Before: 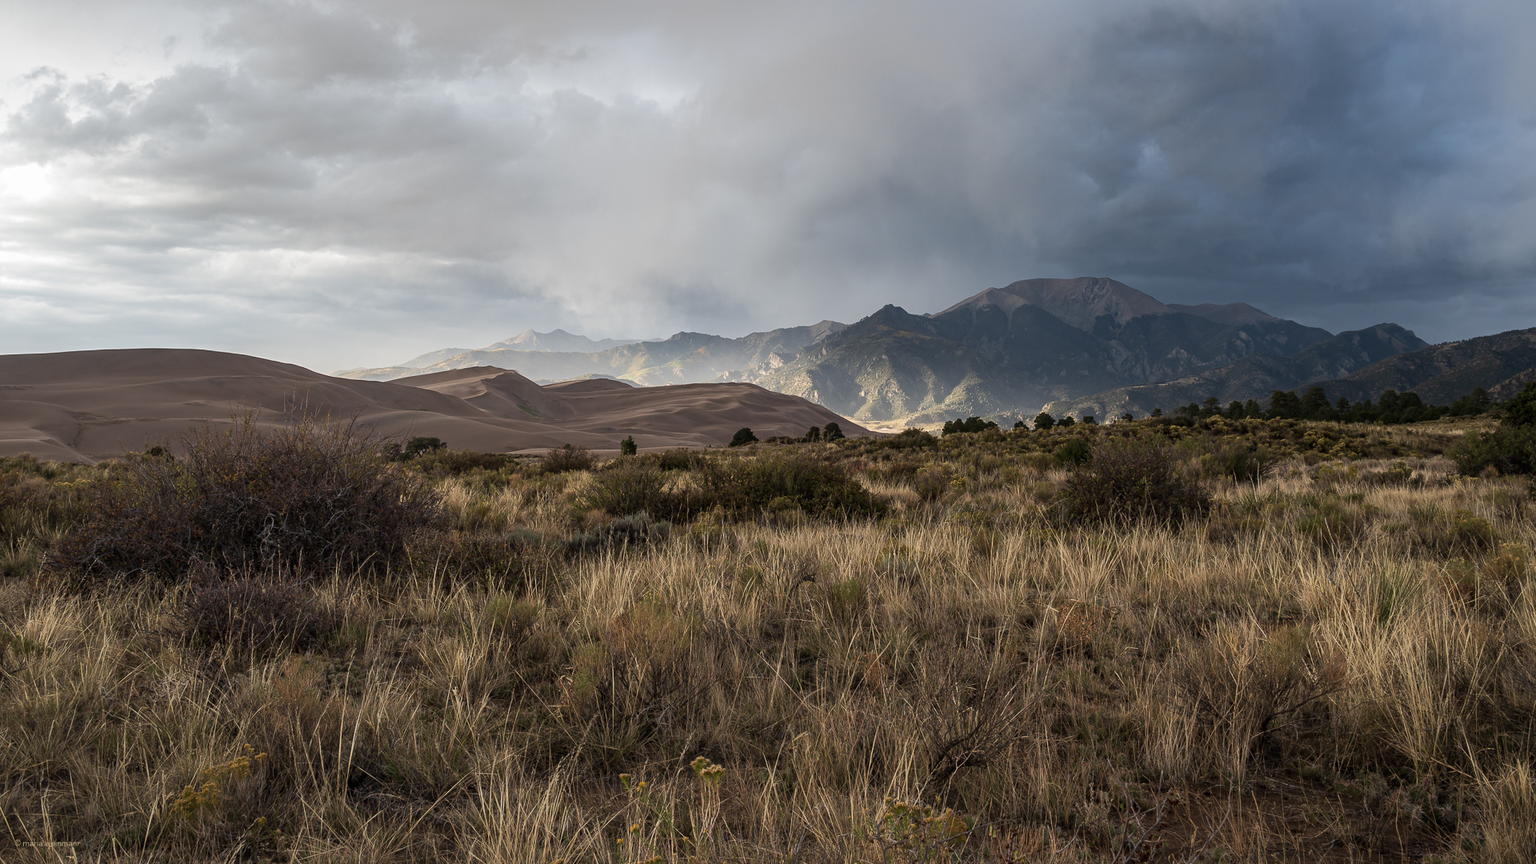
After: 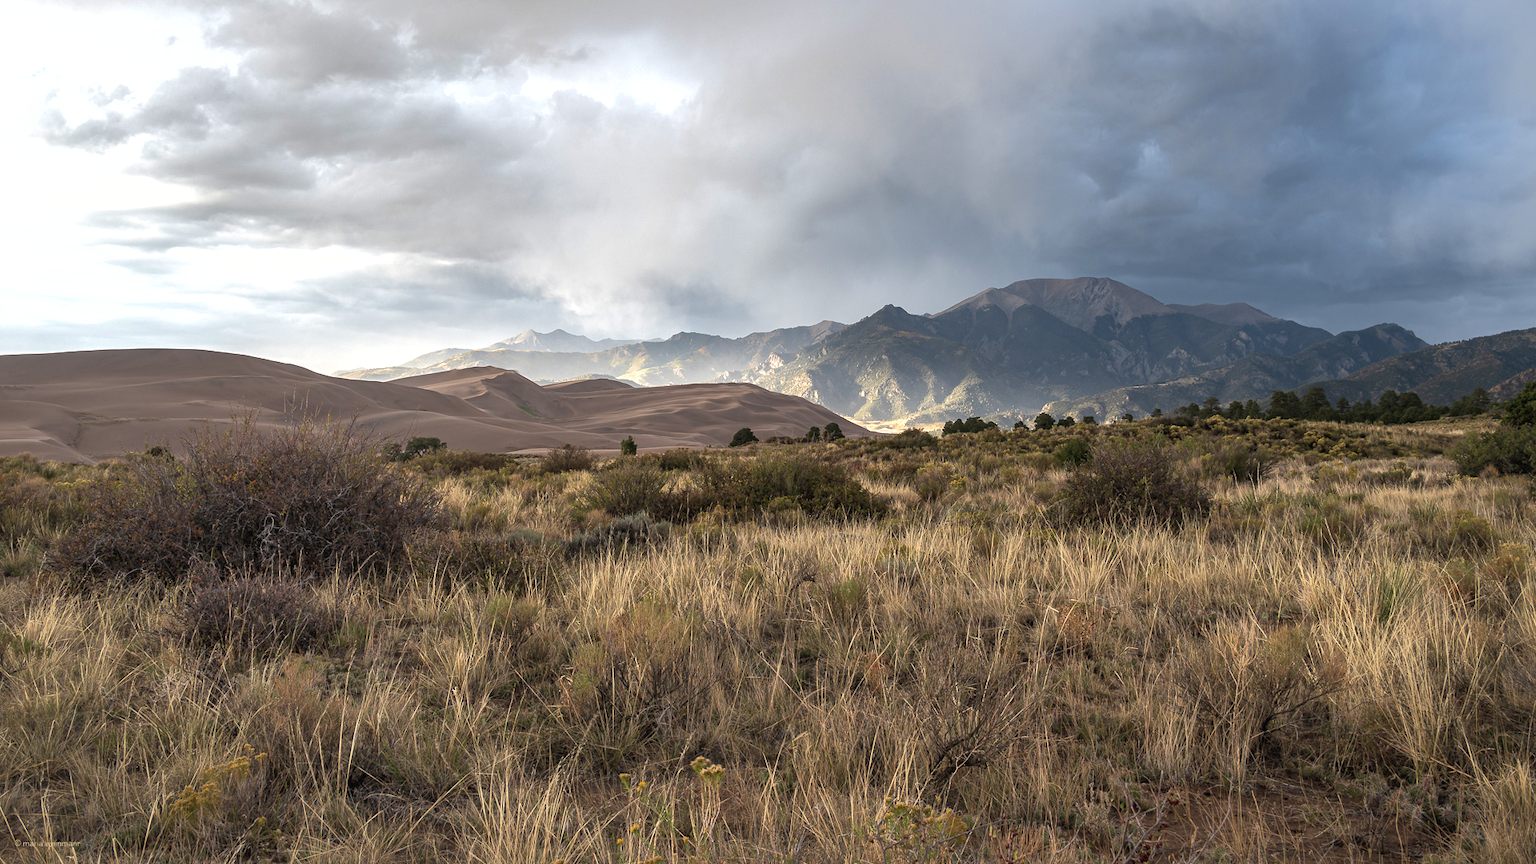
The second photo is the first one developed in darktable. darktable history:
exposure: black level correction 0, exposure 0.697 EV, compensate exposure bias true, compensate highlight preservation false
shadows and highlights: on, module defaults
